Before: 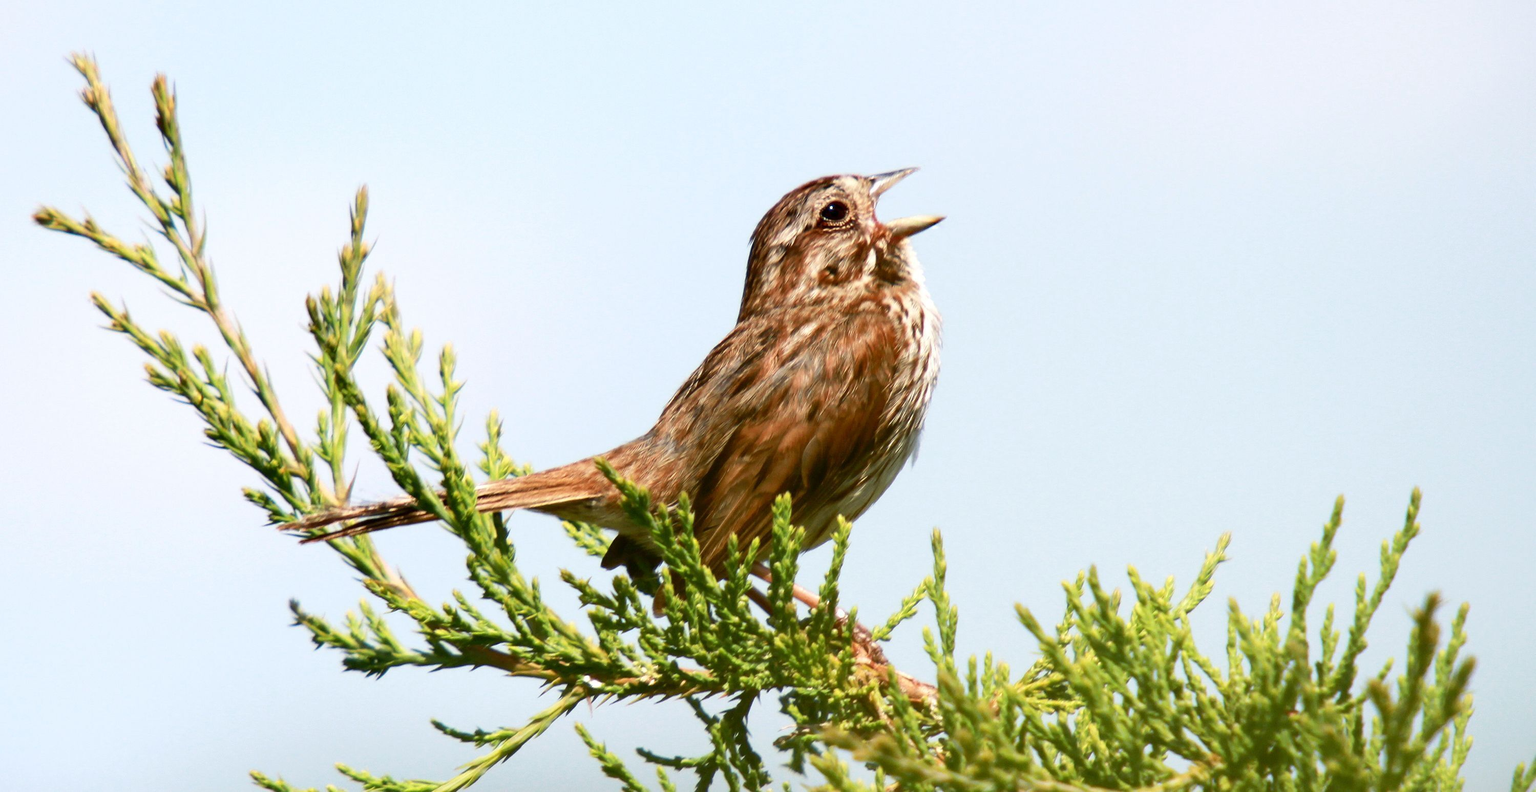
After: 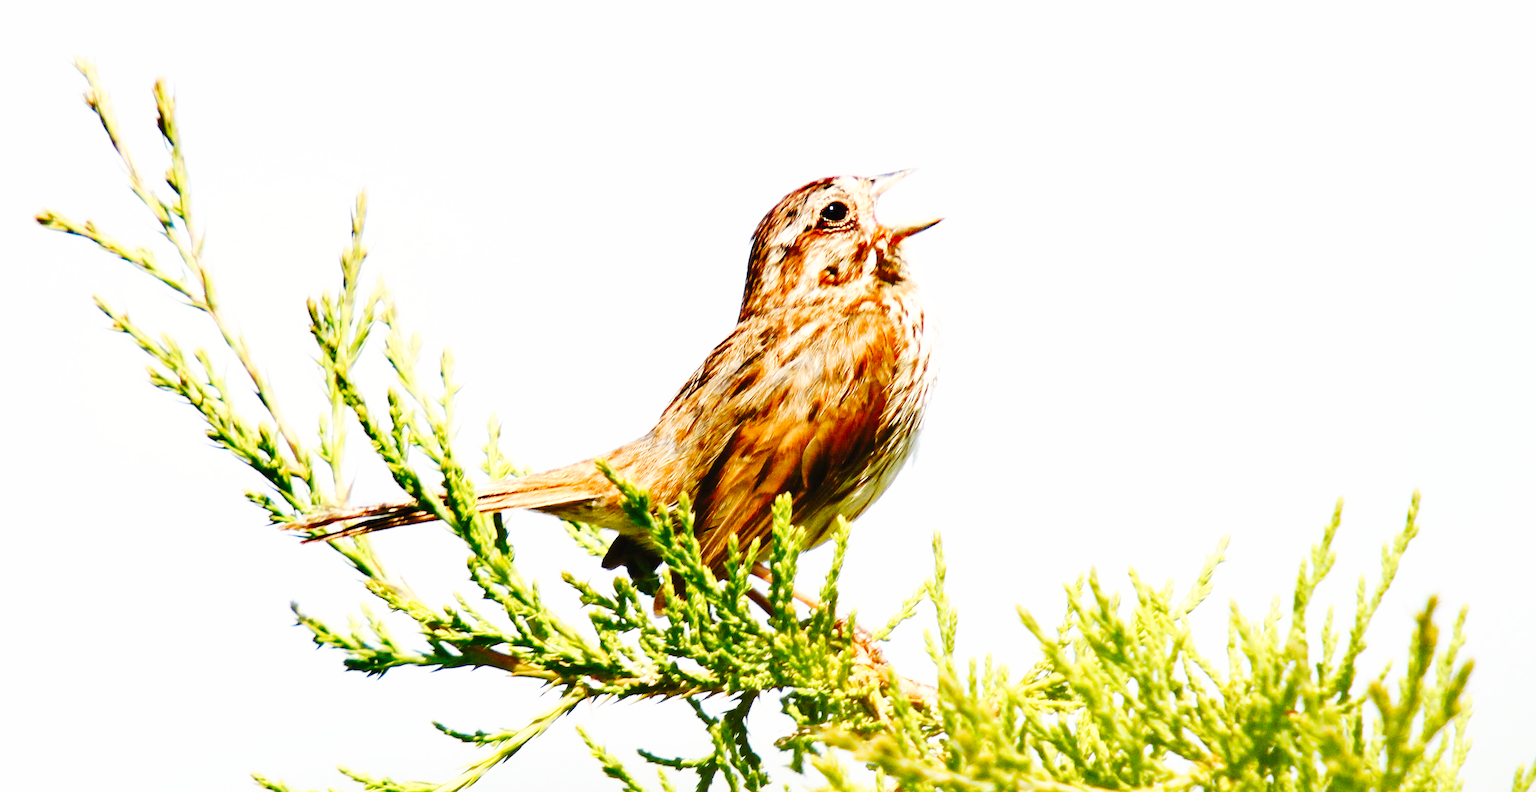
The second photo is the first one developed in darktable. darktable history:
base curve: curves: ch0 [(0, 0) (0.007, 0.004) (0.027, 0.03) (0.046, 0.07) (0.207, 0.54) (0.442, 0.872) (0.673, 0.972) (1, 1)], preserve colors none
sharpen: amount 0.202
tone curve: curves: ch0 [(0, 0) (0.003, 0.015) (0.011, 0.021) (0.025, 0.032) (0.044, 0.046) (0.069, 0.062) (0.1, 0.08) (0.136, 0.117) (0.177, 0.165) (0.224, 0.221) (0.277, 0.298) (0.335, 0.385) (0.399, 0.469) (0.468, 0.558) (0.543, 0.637) (0.623, 0.708) (0.709, 0.771) (0.801, 0.84) (0.898, 0.907) (1, 1)], preserve colors none
color balance rgb: highlights gain › chroma 2.987%, highlights gain › hue 78.44°, perceptual saturation grading › global saturation 4.05%
